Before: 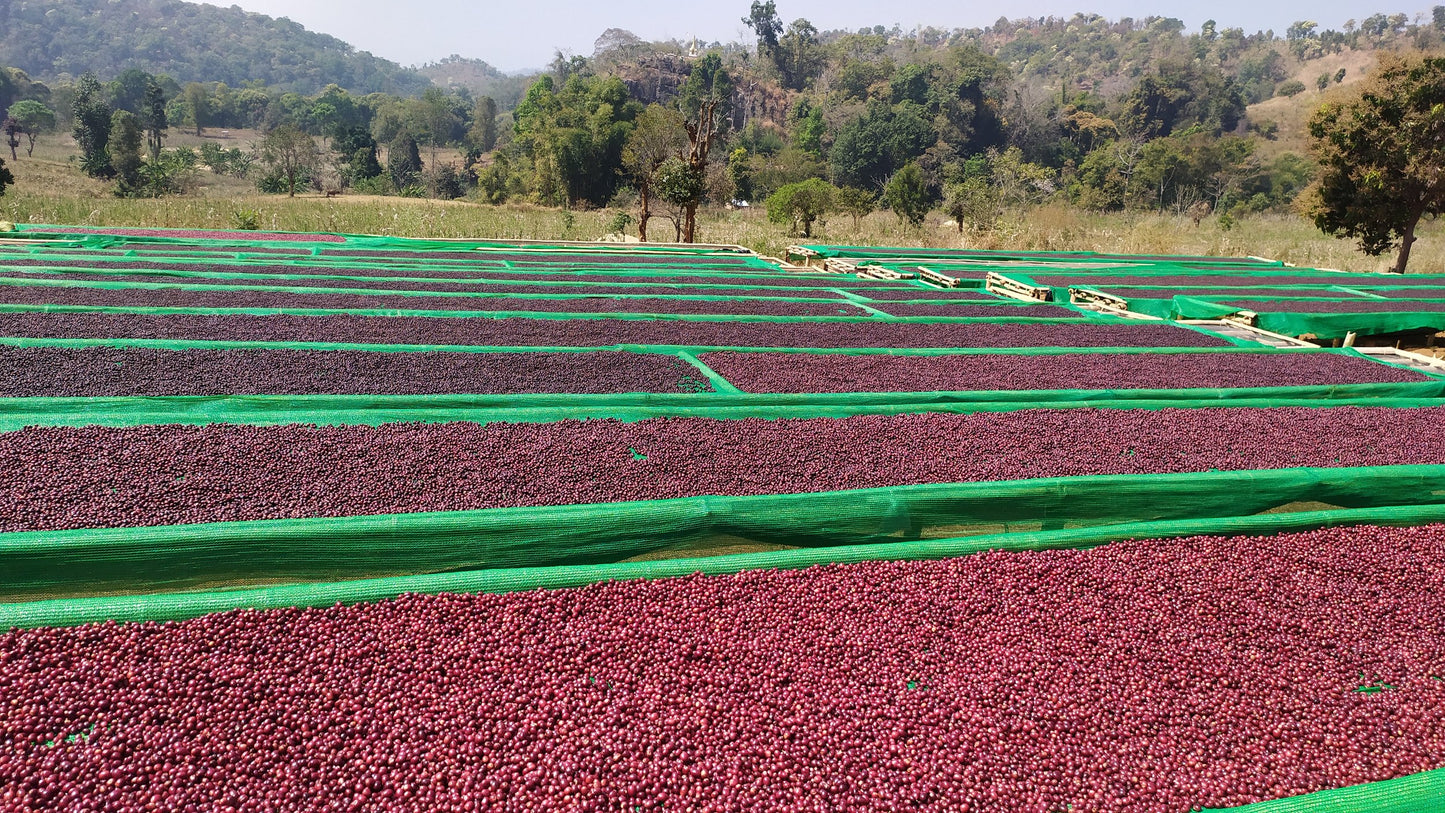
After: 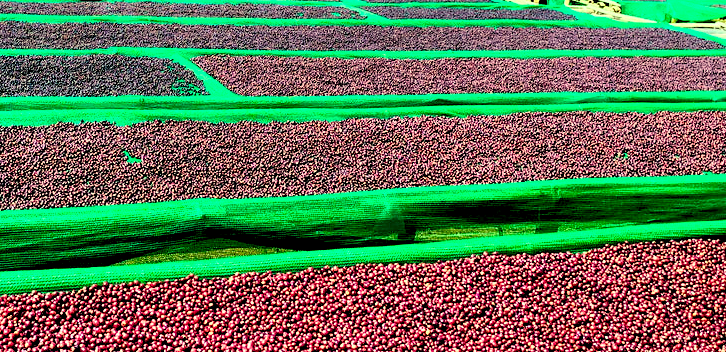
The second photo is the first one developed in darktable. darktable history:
color correction: highlights b* 3
crop: left 35.03%, top 36.625%, right 14.663%, bottom 20.057%
tone curve: curves: ch0 [(0, 0) (0.091, 0.075) (0.409, 0.457) (0.733, 0.82) (0.844, 0.908) (0.909, 0.942) (1, 0.973)]; ch1 [(0, 0) (0.437, 0.404) (0.5, 0.5) (0.529, 0.556) (0.58, 0.606) (0.616, 0.654) (1, 1)]; ch2 [(0, 0) (0.442, 0.415) (0.5, 0.5) (0.535, 0.557) (0.585, 0.62) (1, 1)], color space Lab, independent channels, preserve colors none
color balance rgb: shadows lift › luminance -7.7%, shadows lift › chroma 2.13%, shadows lift › hue 165.27°, power › luminance -7.77%, power › chroma 1.1%, power › hue 215.88°, highlights gain › luminance 15.15%, highlights gain › chroma 7%, highlights gain › hue 125.57°, global offset › luminance -0.33%, global offset › chroma 0.11%, global offset › hue 165.27°, perceptual saturation grading › global saturation 24.42%, perceptual saturation grading › highlights -24.42%, perceptual saturation grading › mid-tones 24.42%, perceptual saturation grading › shadows 40%, perceptual brilliance grading › global brilliance -5%, perceptual brilliance grading › highlights 24.42%, perceptual brilliance grading › mid-tones 7%, perceptual brilliance grading › shadows -5%
local contrast: highlights 100%, shadows 100%, detail 120%, midtone range 0.2
shadows and highlights: shadows -90, highlights 90, soften with gaussian
rgb levels: levels [[0.013, 0.434, 0.89], [0, 0.5, 1], [0, 0.5, 1]]
